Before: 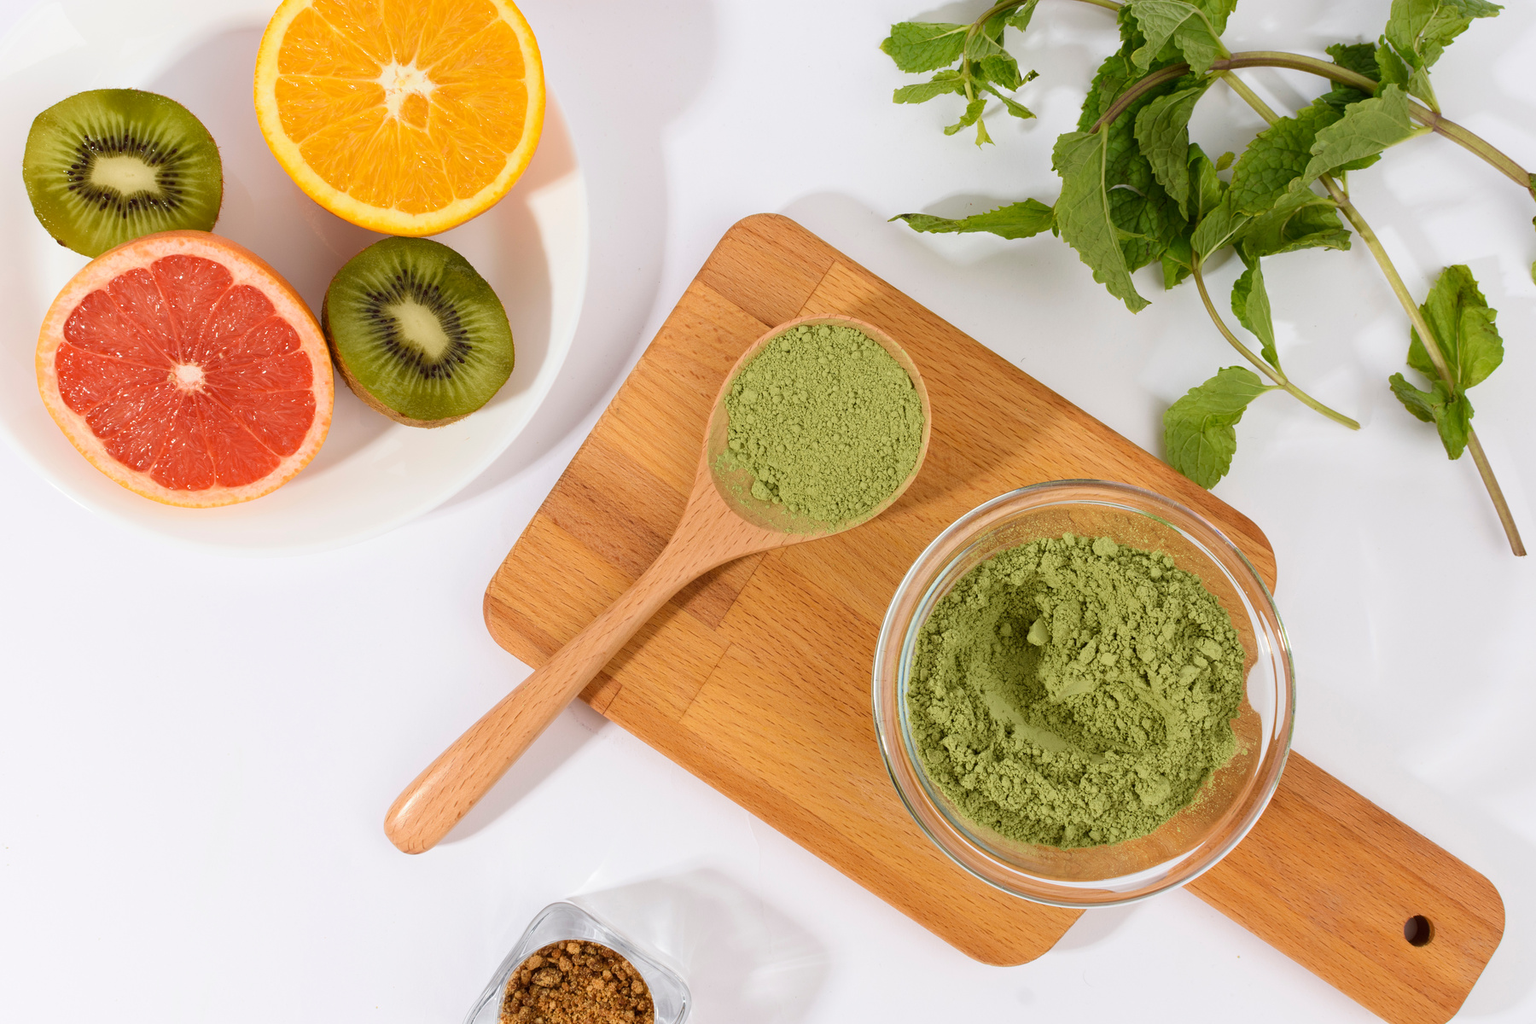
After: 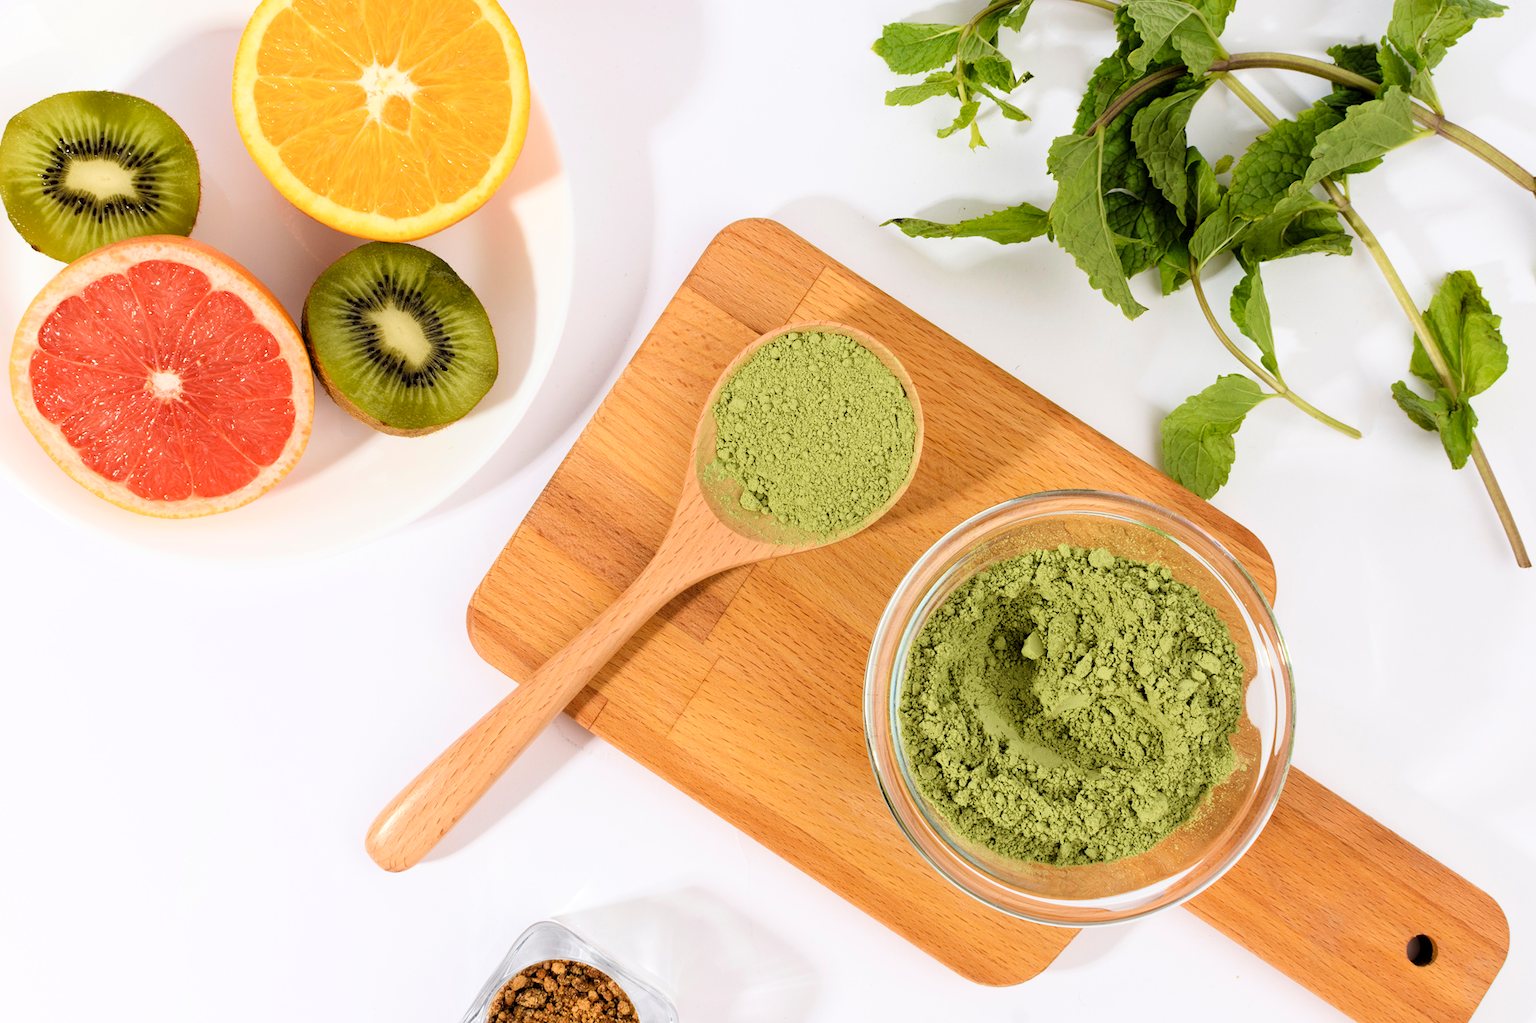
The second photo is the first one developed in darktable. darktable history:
levels: mode automatic, black 0.023%, white 99.97%, levels [0.062, 0.494, 0.925]
crop: left 1.743%, right 0.268%, bottom 2.011%
filmic rgb: black relative exposure -7.75 EV, white relative exposure 4.4 EV, threshold 3 EV, hardness 3.76, latitude 50%, contrast 1.1, color science v5 (2021), contrast in shadows safe, contrast in highlights safe, enable highlight reconstruction true
